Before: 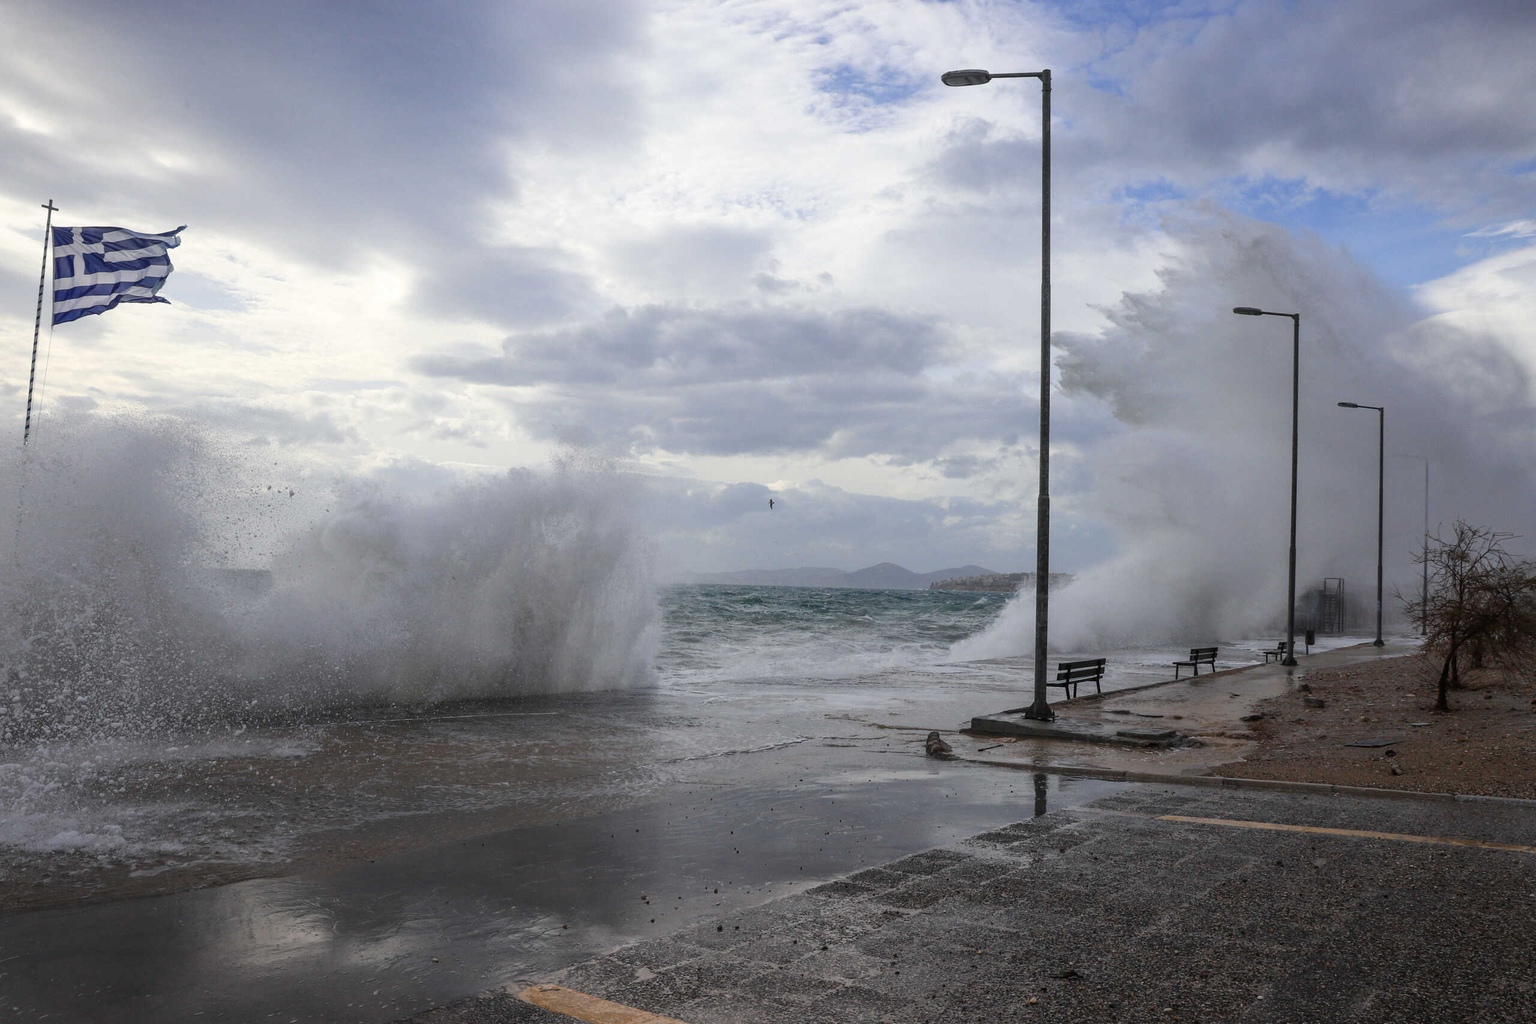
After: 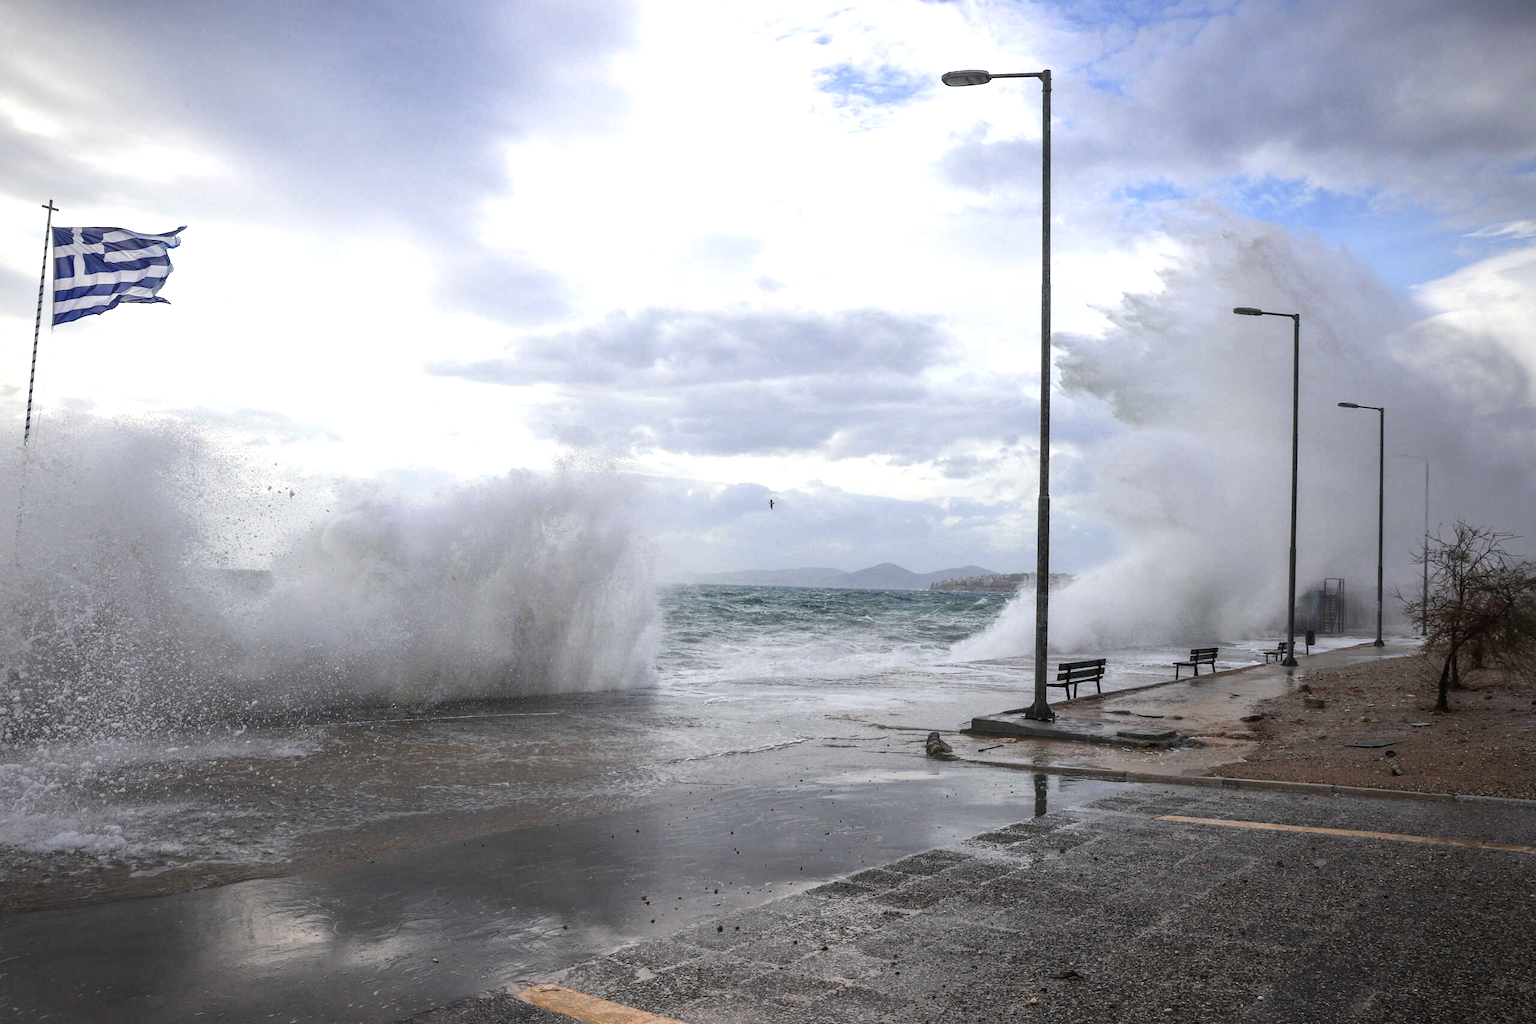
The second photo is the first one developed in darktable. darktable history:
contrast brightness saturation: contrast 0.073
exposure: black level correction 0, exposure 0.693 EV, compensate exposure bias true, compensate highlight preservation false
vignetting: brightness -0.434, saturation -0.2, center (-0.082, 0.061)
